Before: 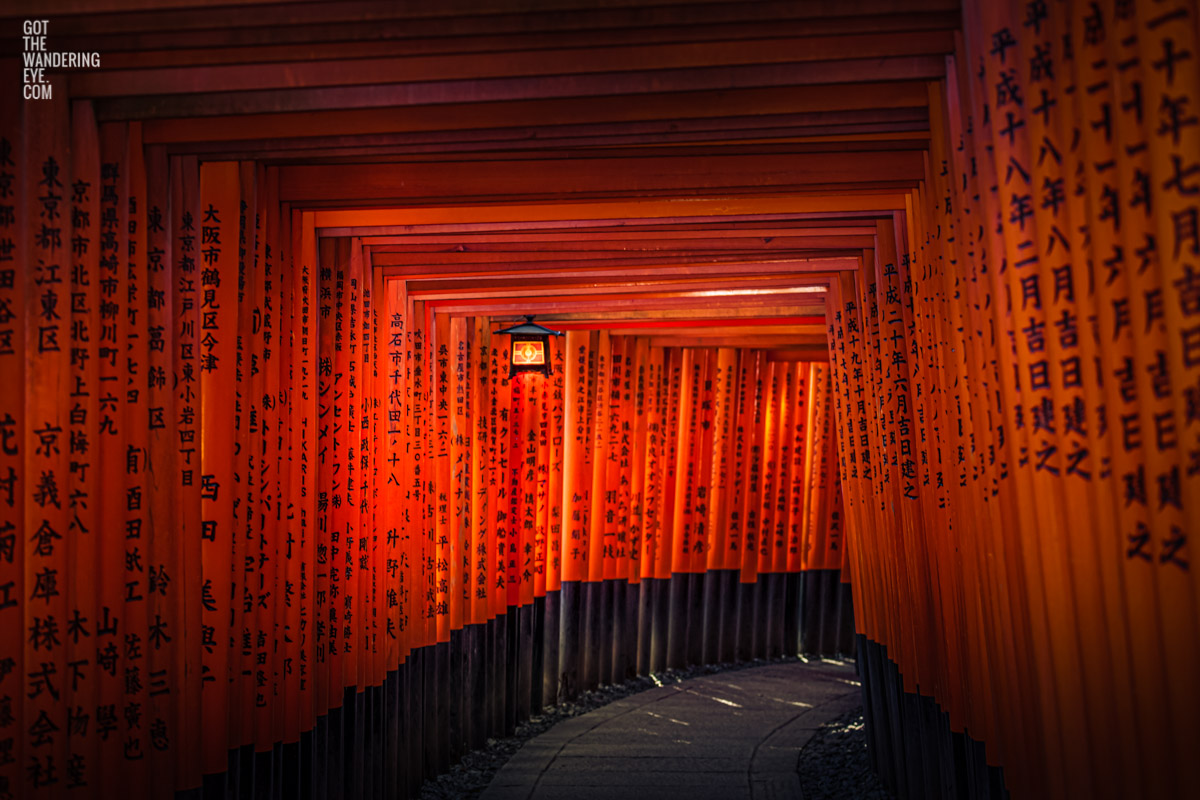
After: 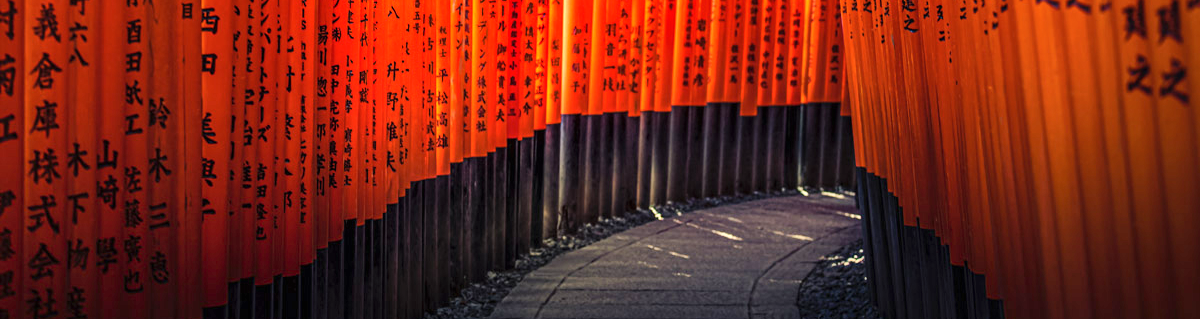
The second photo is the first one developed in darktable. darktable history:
shadows and highlights: highlights color adjustment 0.416%, soften with gaussian
crop and rotate: top 58.518%, bottom 1.513%
exposure: black level correction 0, exposure 0.682 EV, compensate exposure bias true, compensate highlight preservation false
